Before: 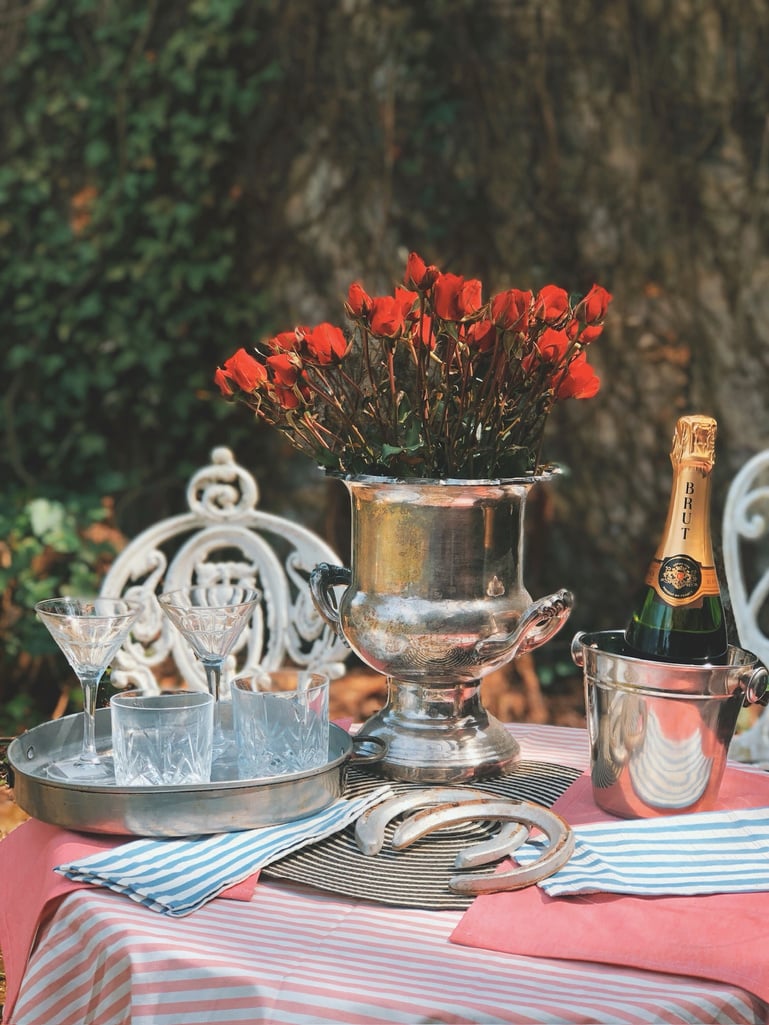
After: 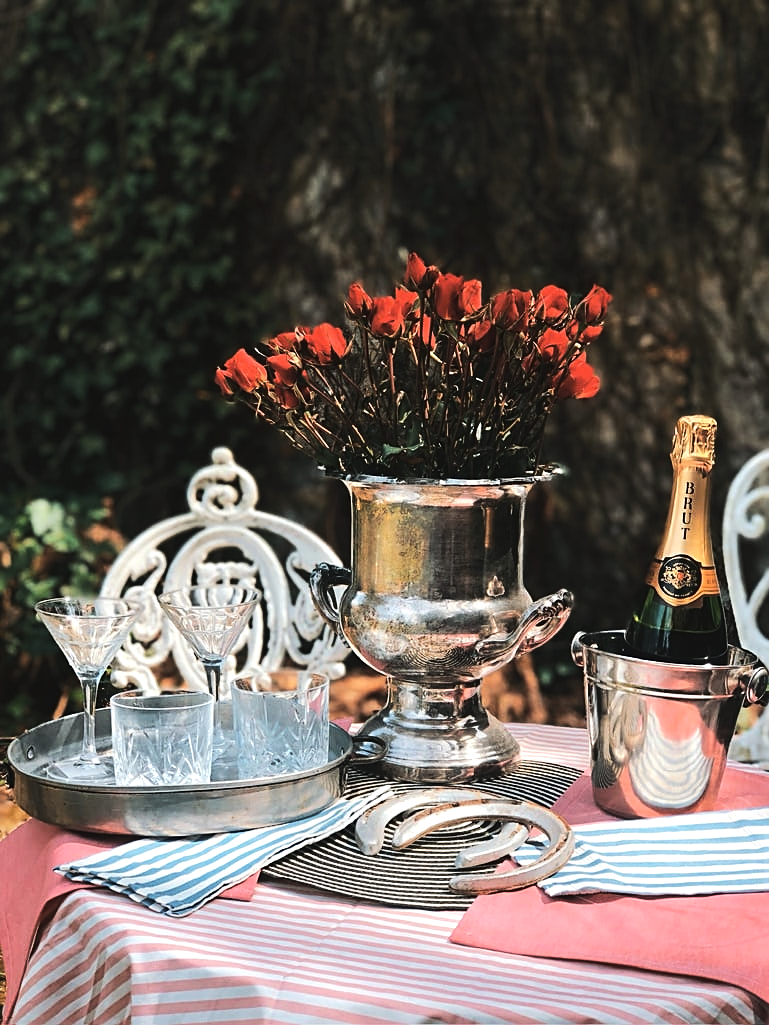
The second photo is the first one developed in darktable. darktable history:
sharpen: on, module defaults
tone equalizer: -8 EV -0.43 EV, -7 EV -0.404 EV, -6 EV -0.306 EV, -5 EV -0.216 EV, -3 EV 0.209 EV, -2 EV 0.324 EV, -1 EV 0.381 EV, +0 EV 0.446 EV, edges refinement/feathering 500, mask exposure compensation -1.57 EV, preserve details no
tone curve: curves: ch0 [(0, 0) (0.003, 0.003) (0.011, 0.009) (0.025, 0.018) (0.044, 0.028) (0.069, 0.038) (0.1, 0.049) (0.136, 0.062) (0.177, 0.089) (0.224, 0.123) (0.277, 0.165) (0.335, 0.223) (0.399, 0.293) (0.468, 0.385) (0.543, 0.497) (0.623, 0.613) (0.709, 0.716) (0.801, 0.802) (0.898, 0.887) (1, 1)], color space Lab, linked channels, preserve colors none
